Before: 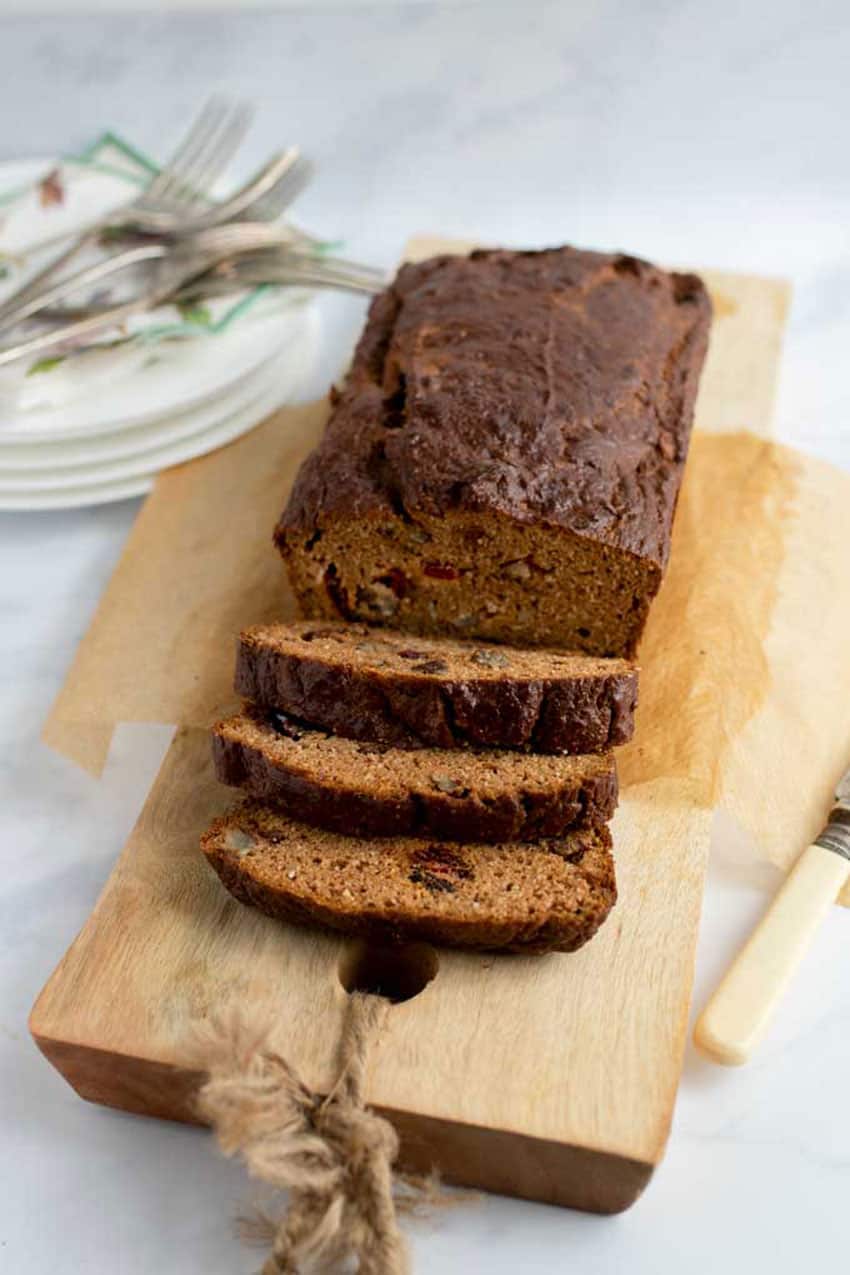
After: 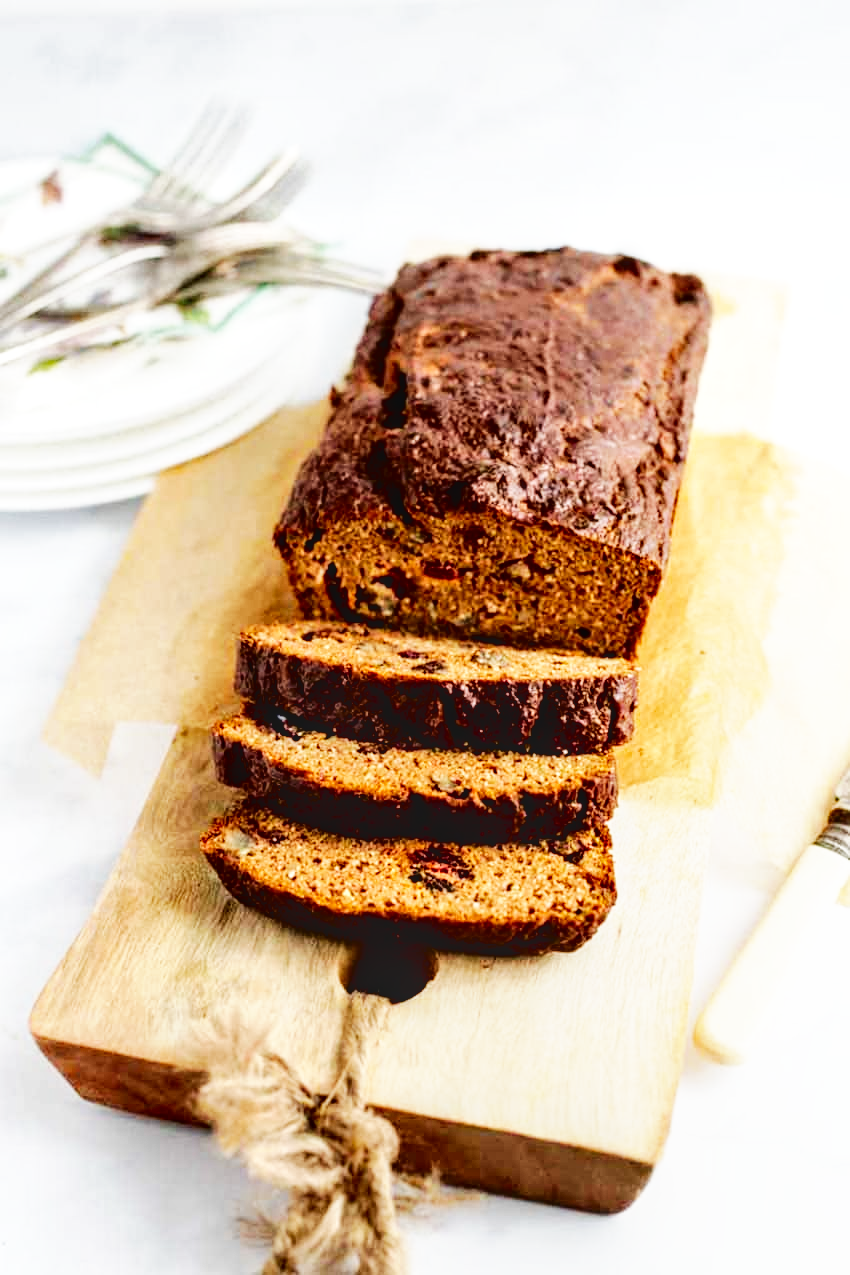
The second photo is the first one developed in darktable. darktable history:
base curve: curves: ch0 [(0, 0) (0.007, 0.004) (0.027, 0.03) (0.046, 0.07) (0.207, 0.54) (0.442, 0.872) (0.673, 0.972) (1, 1)], preserve colors none
shadows and highlights: shadows 52.36, highlights -28.23, soften with gaussian
tone curve: curves: ch0 [(0, 0) (0.003, 0.048) (0.011, 0.048) (0.025, 0.048) (0.044, 0.049) (0.069, 0.048) (0.1, 0.052) (0.136, 0.071) (0.177, 0.109) (0.224, 0.157) (0.277, 0.233) (0.335, 0.32) (0.399, 0.404) (0.468, 0.496) (0.543, 0.582) (0.623, 0.653) (0.709, 0.738) (0.801, 0.811) (0.898, 0.895) (1, 1)], color space Lab, independent channels, preserve colors none
local contrast: detail 130%
